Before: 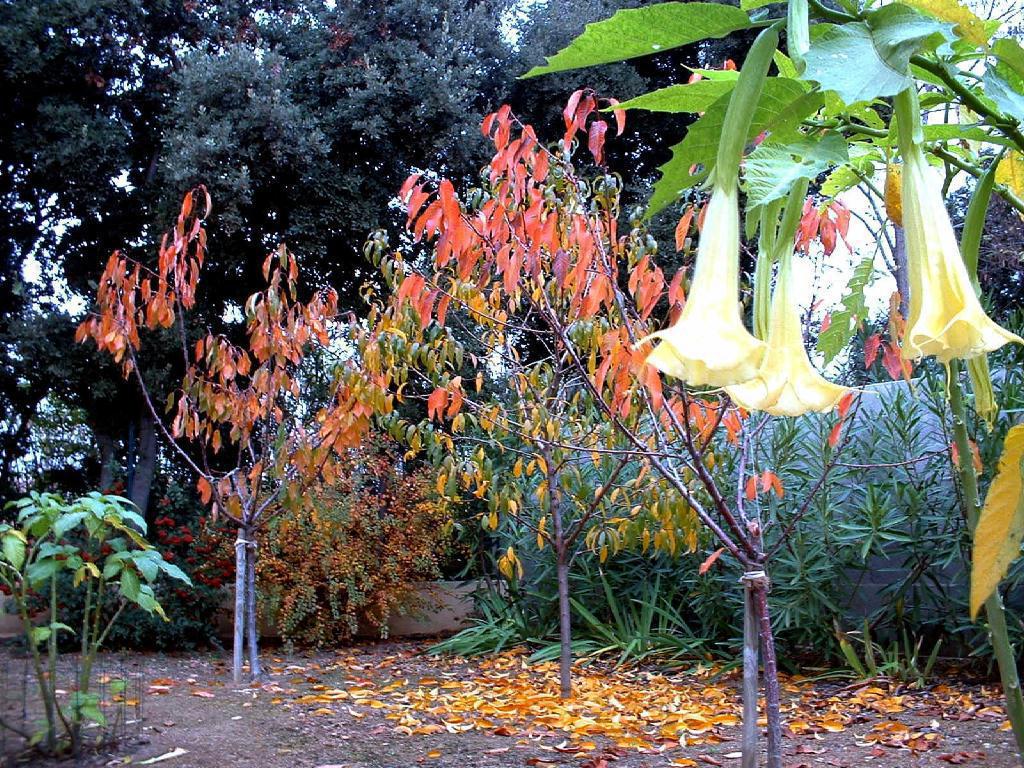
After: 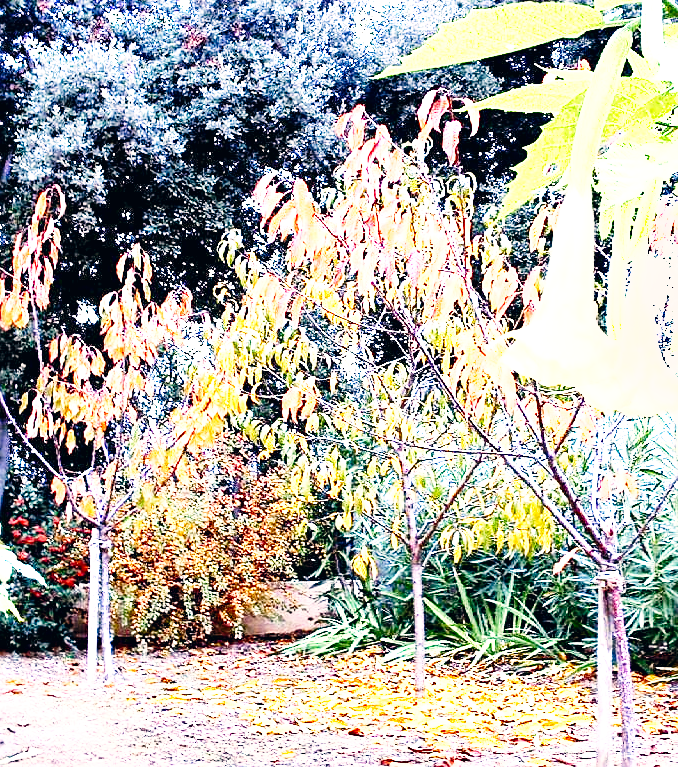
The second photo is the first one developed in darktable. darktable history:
sharpen: on, module defaults
exposure: black level correction 0.001, exposure 1.798 EV, compensate highlight preservation false
color correction: highlights a* 5.42, highlights b* 5.28, shadows a* -4.02, shadows b* -5.22
crop and rotate: left 14.315%, right 19.412%
tone equalizer: -8 EV -0.769 EV, -7 EV -0.719 EV, -6 EV -0.57 EV, -5 EV -0.382 EV, -3 EV 0.4 EV, -2 EV 0.6 EV, -1 EV 0.683 EV, +0 EV 0.736 EV
shadows and highlights: soften with gaussian
base curve: curves: ch0 [(0, 0) (0.028, 0.03) (0.121, 0.232) (0.46, 0.748) (0.859, 0.968) (1, 1)], preserve colors none
